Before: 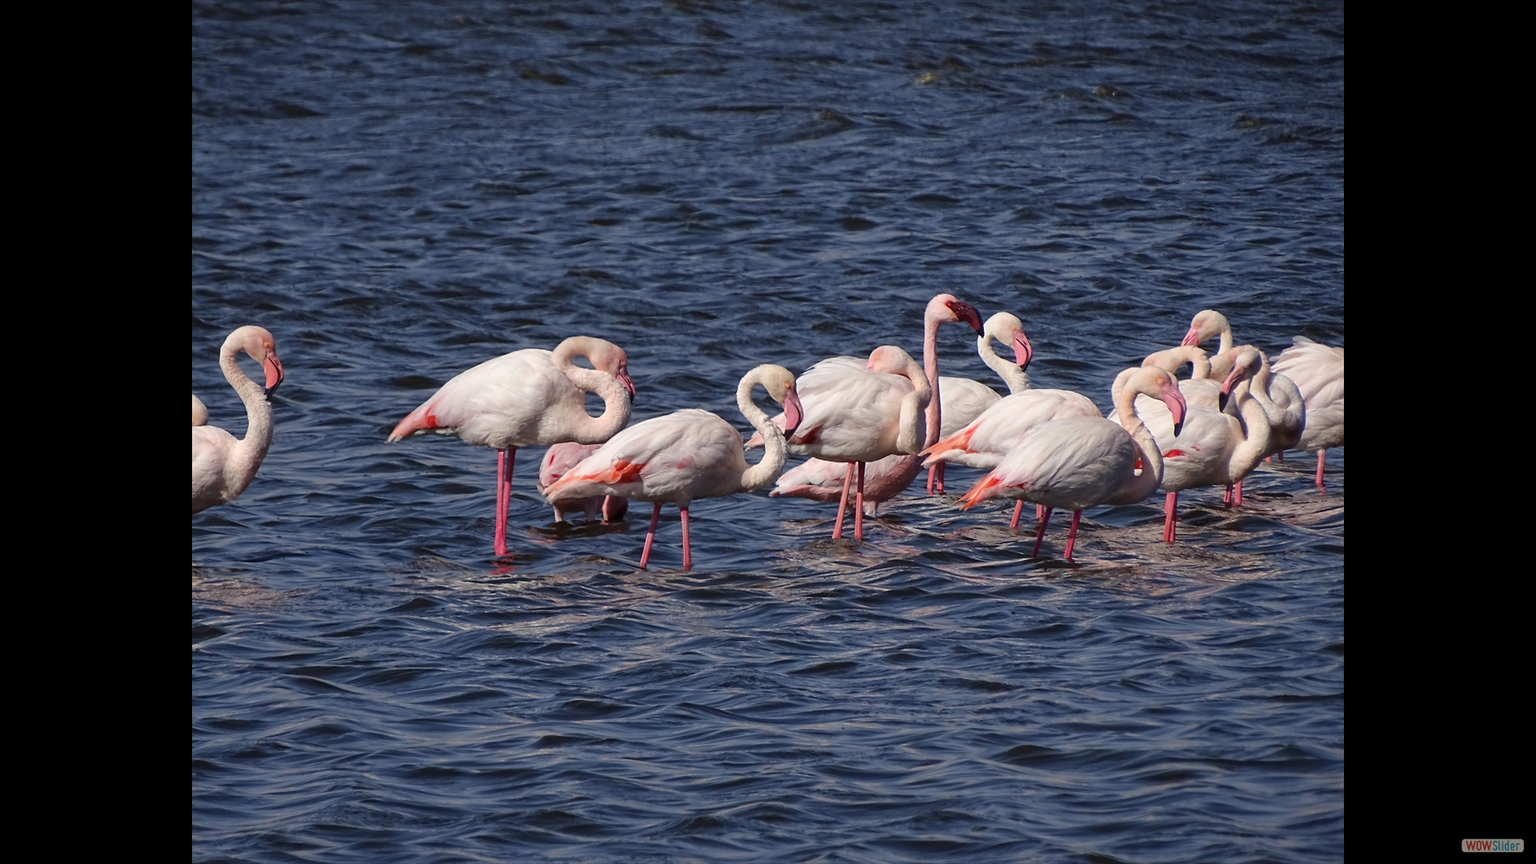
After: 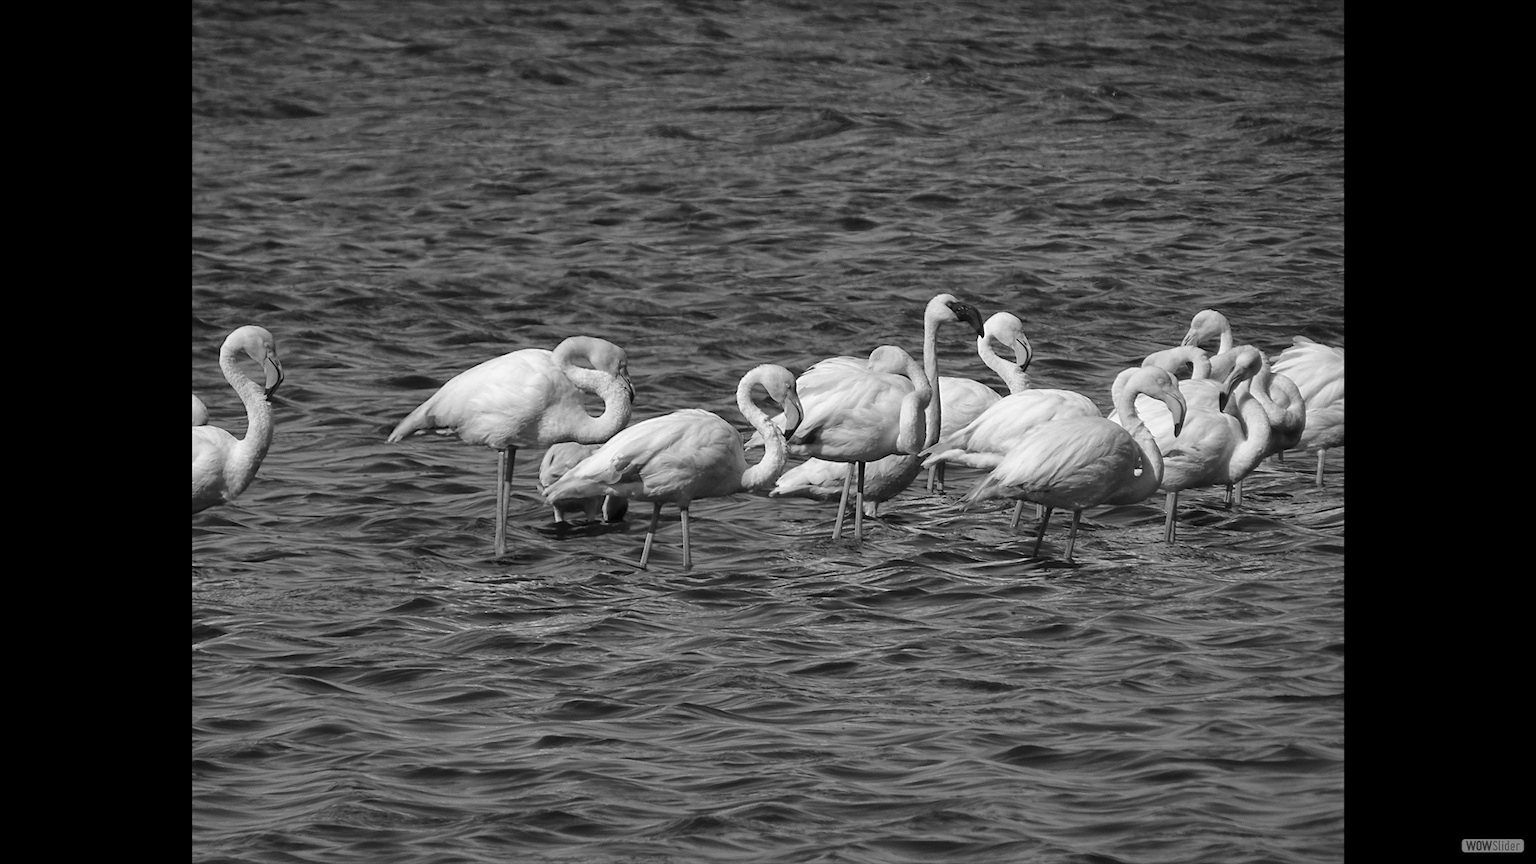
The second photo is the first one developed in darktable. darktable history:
color calibration: output gray [0.246, 0.254, 0.501, 0], illuminant custom, x 0.389, y 0.387, temperature 3819.08 K
